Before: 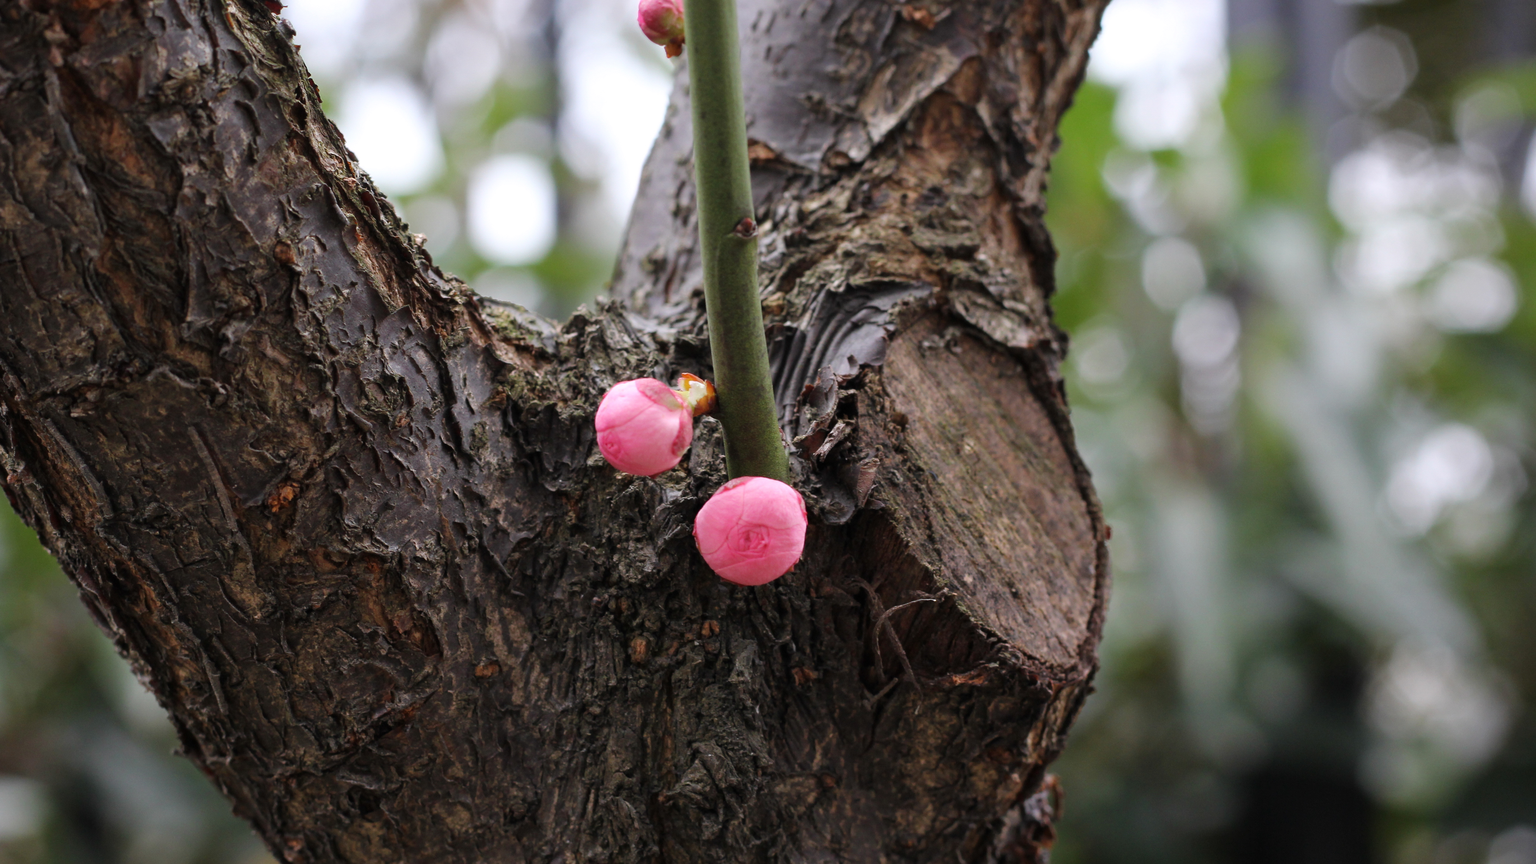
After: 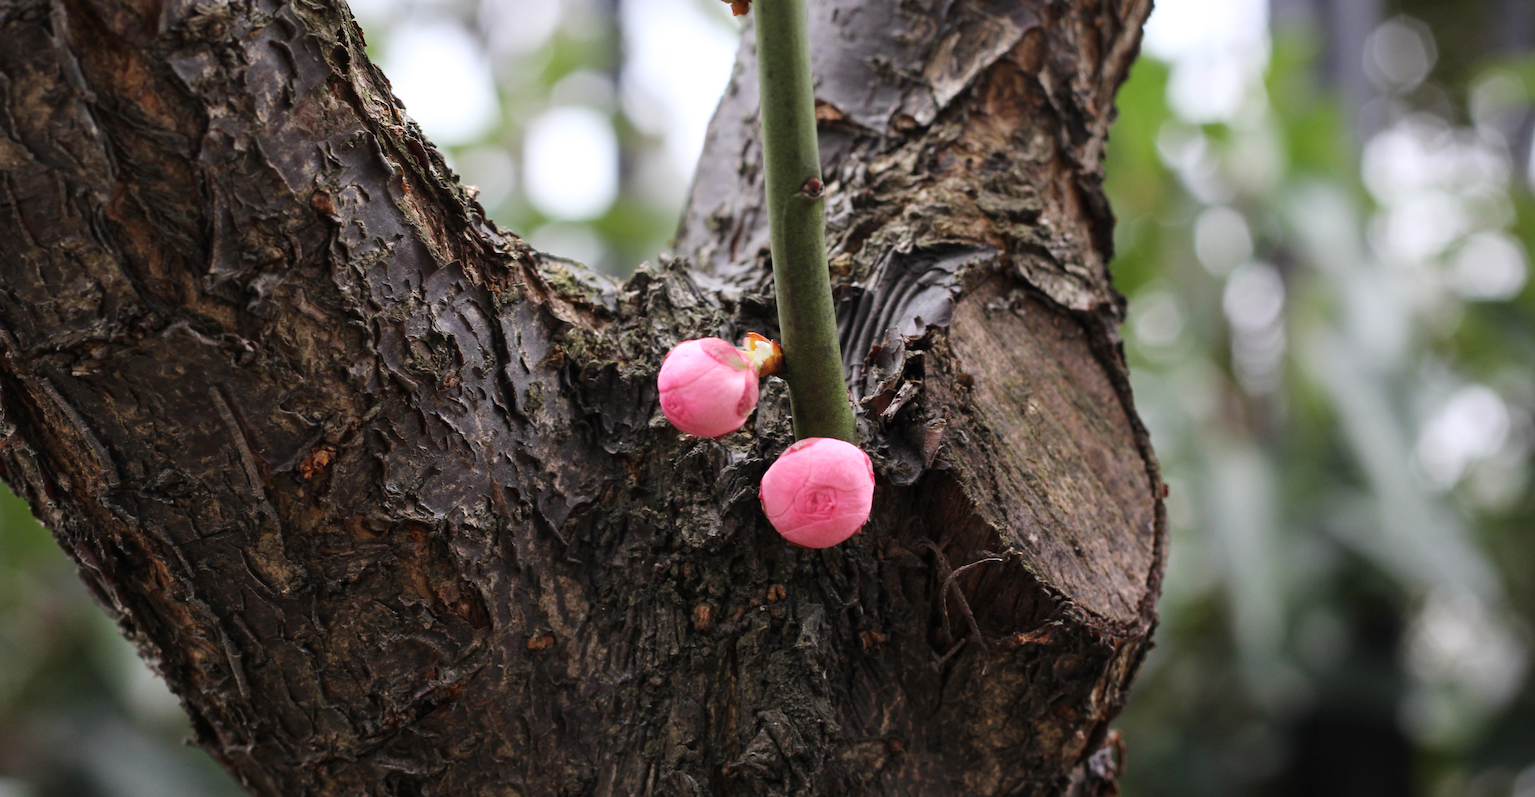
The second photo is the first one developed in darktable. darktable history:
contrast brightness saturation: contrast 0.15, brightness 0.05
rotate and perspective: rotation -0.013°, lens shift (vertical) -0.027, lens shift (horizontal) 0.178, crop left 0.016, crop right 0.989, crop top 0.082, crop bottom 0.918
